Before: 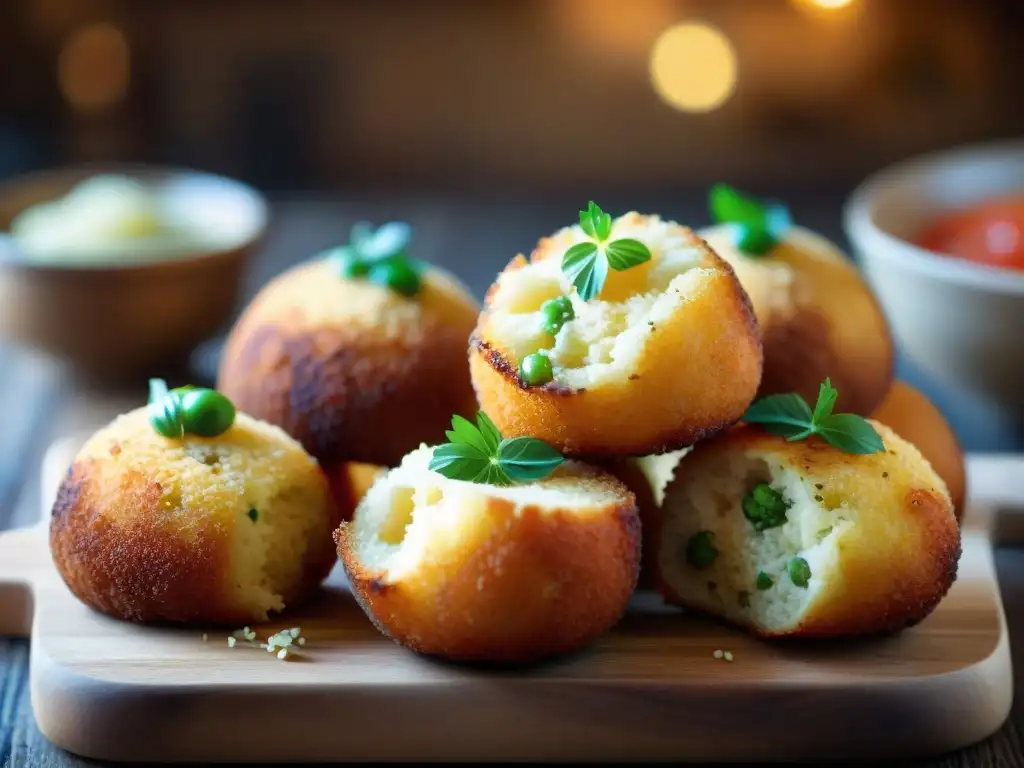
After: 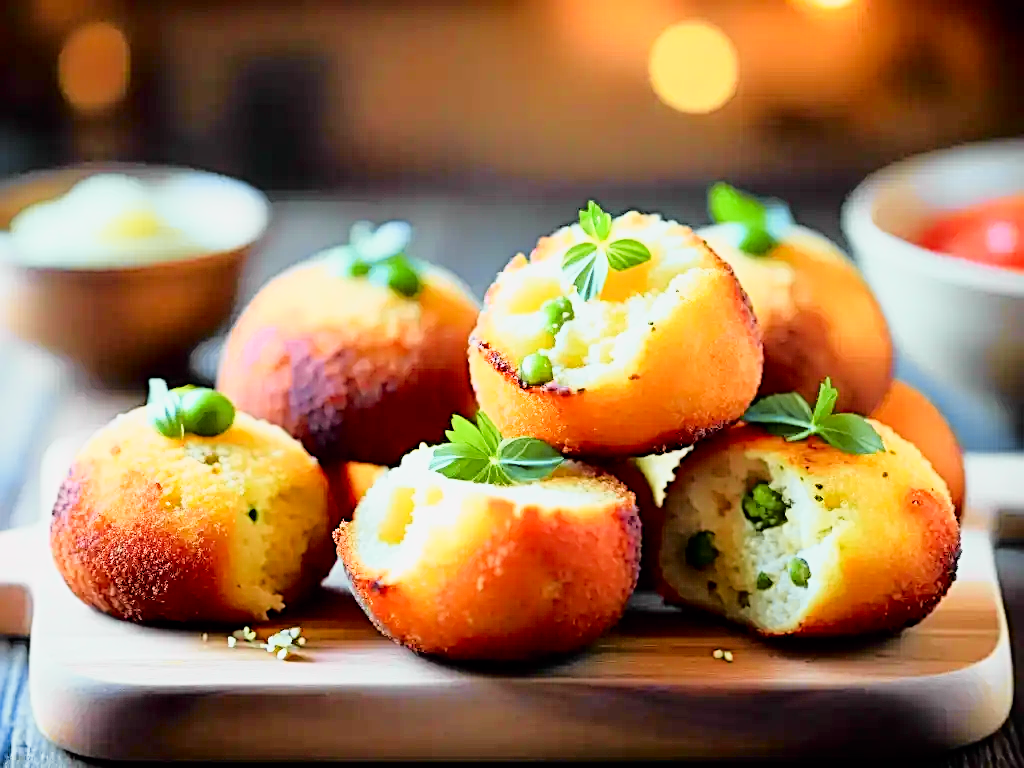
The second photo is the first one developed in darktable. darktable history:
exposure: black level correction 0, exposure 1.1 EV, compensate exposure bias true, compensate highlight preservation false
filmic rgb: black relative exposure -7.65 EV, white relative exposure 4.56 EV, hardness 3.61
tone curve: curves: ch0 [(0, 0) (0.062, 0.023) (0.168, 0.142) (0.359, 0.44) (0.469, 0.544) (0.634, 0.722) (0.839, 0.909) (0.998, 0.978)]; ch1 [(0, 0) (0.437, 0.453) (0.472, 0.47) (0.502, 0.504) (0.527, 0.546) (0.568, 0.619) (0.608, 0.665) (0.669, 0.748) (0.859, 0.899) (1, 1)]; ch2 [(0, 0) (0.33, 0.301) (0.421, 0.443) (0.473, 0.498) (0.509, 0.5) (0.535, 0.564) (0.575, 0.625) (0.608, 0.676) (1, 1)], color space Lab, independent channels, preserve colors none
sharpen: radius 3.025, amount 0.757
